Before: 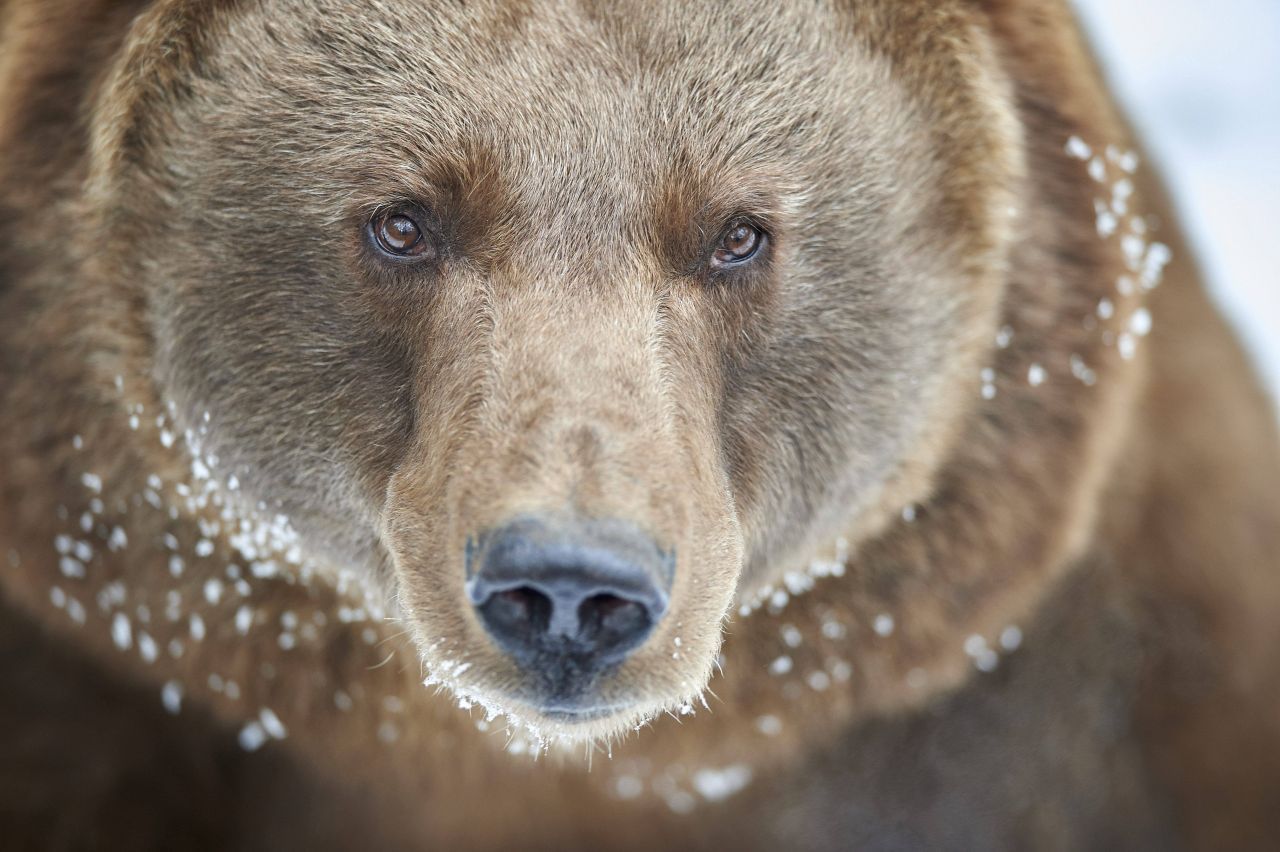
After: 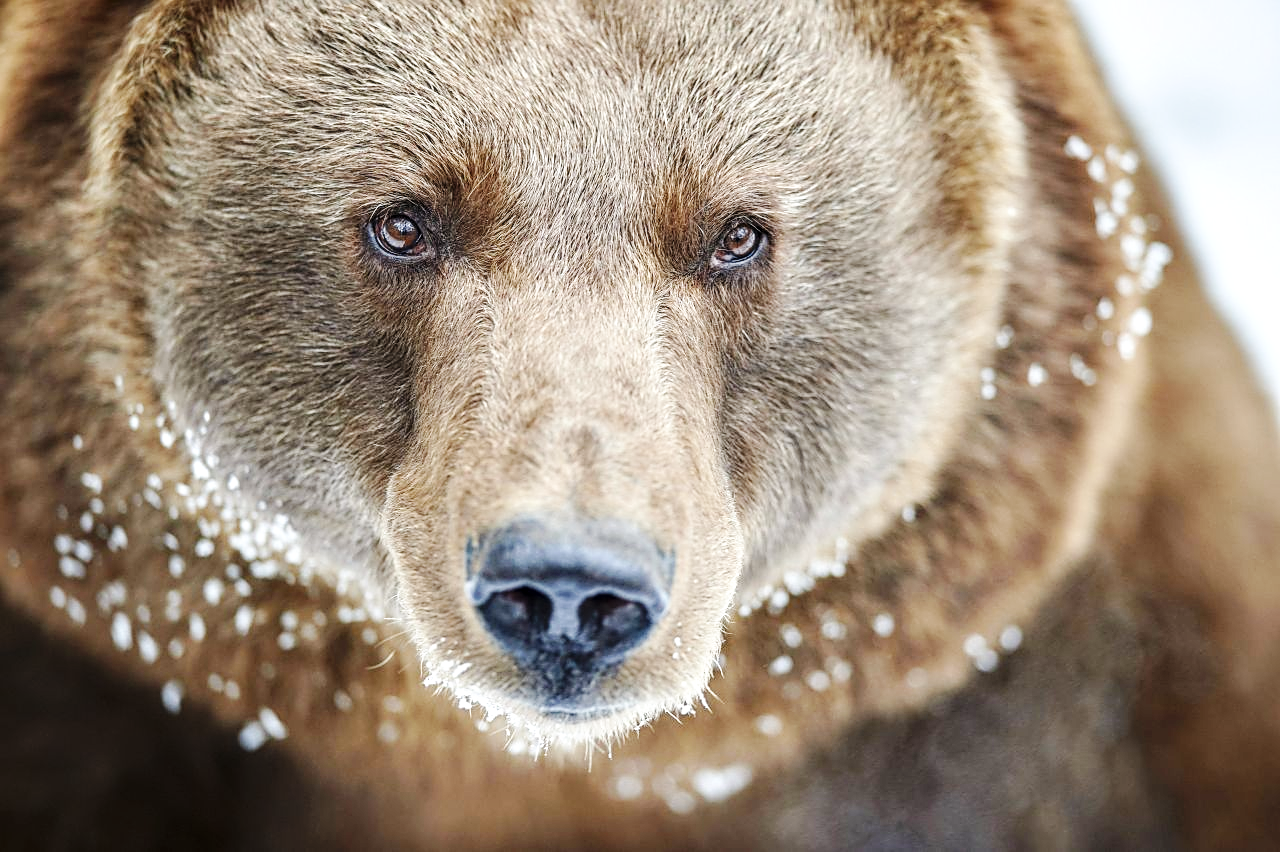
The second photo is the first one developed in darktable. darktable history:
base curve: curves: ch0 [(0, 0) (0.036, 0.025) (0.121, 0.166) (0.206, 0.329) (0.605, 0.79) (1, 1)], preserve colors none
local contrast: on, module defaults
sharpen: on, module defaults
